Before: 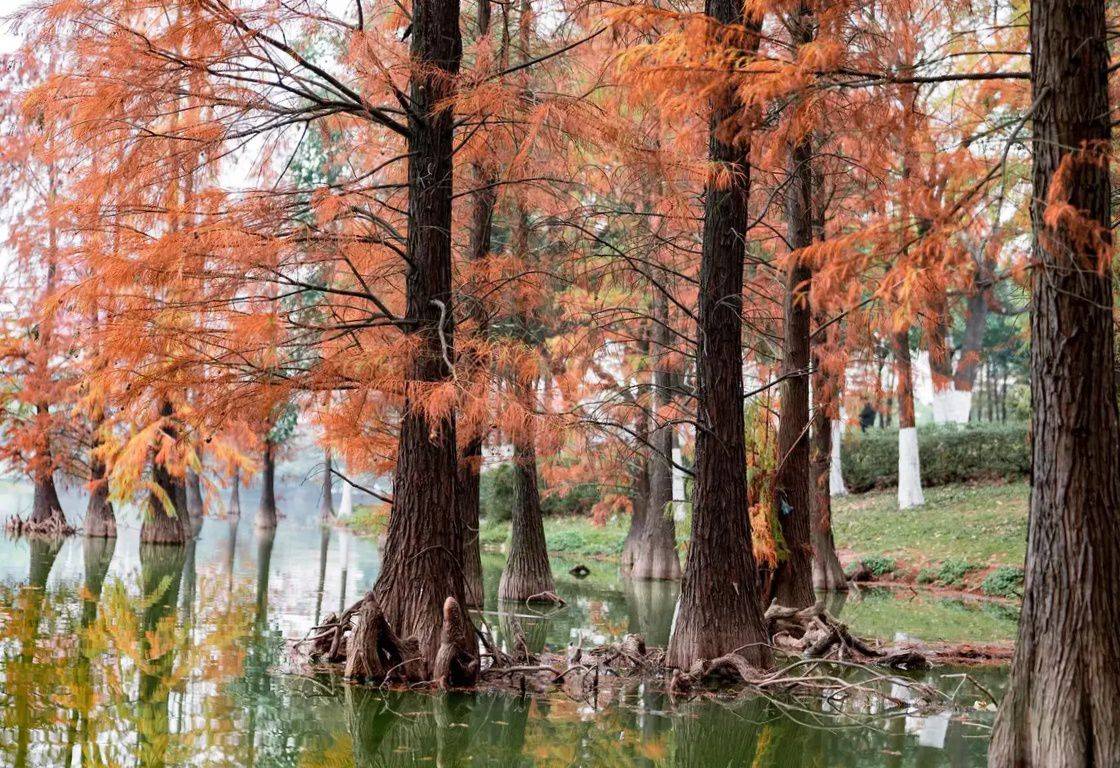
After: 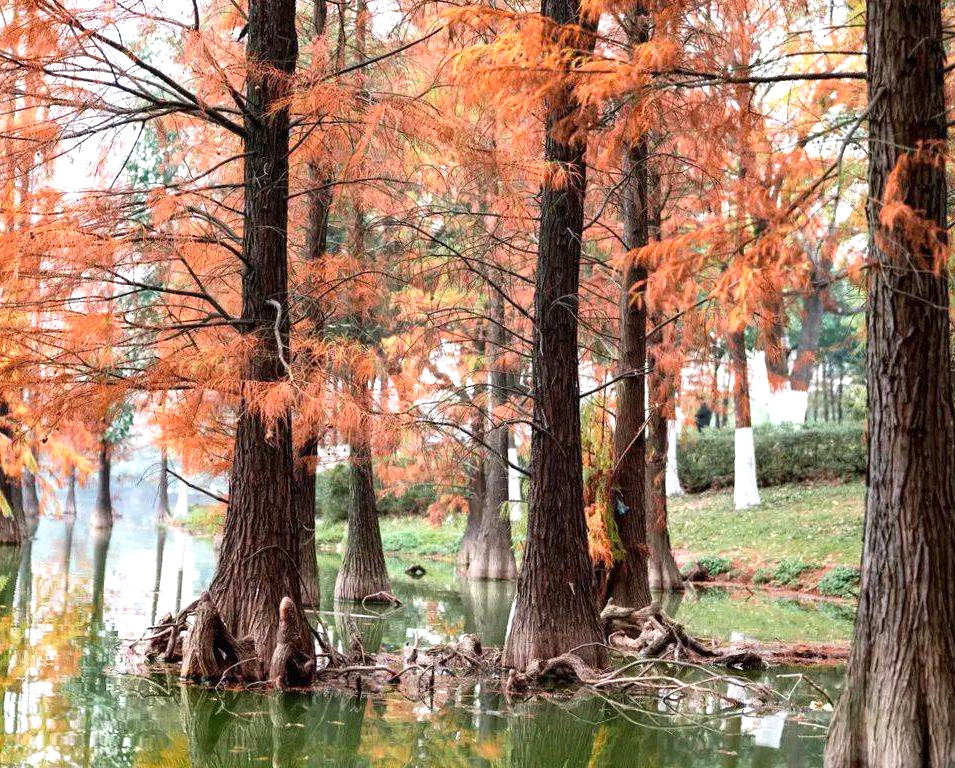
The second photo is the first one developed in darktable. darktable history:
crop and rotate: left 14.645%
exposure: exposure 0.607 EV, compensate highlight preservation false
